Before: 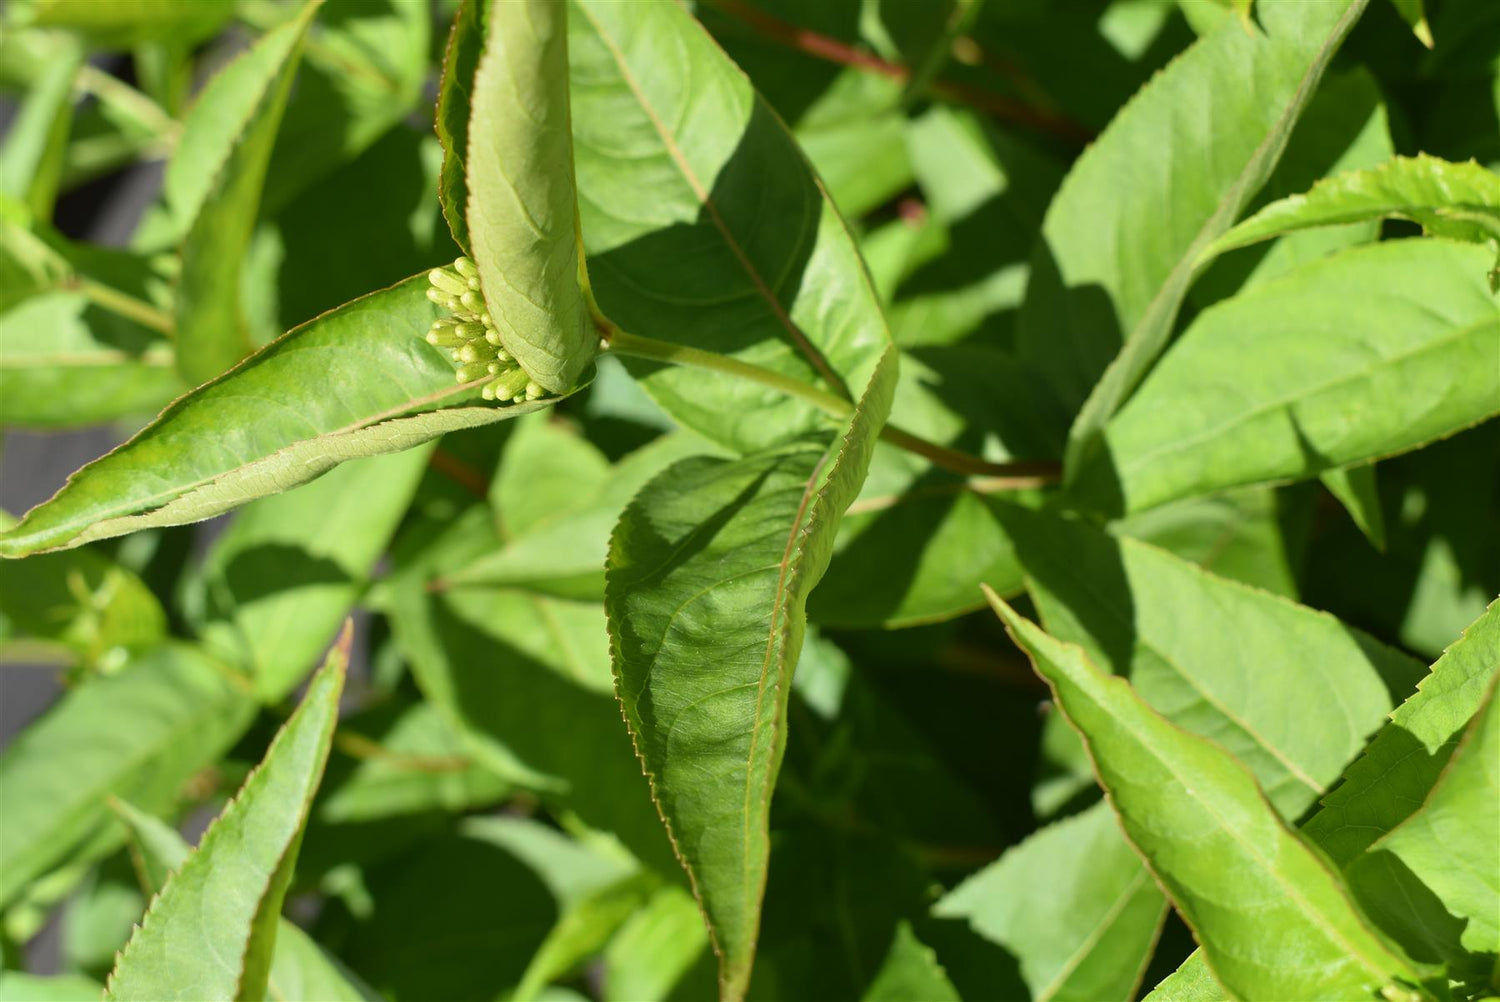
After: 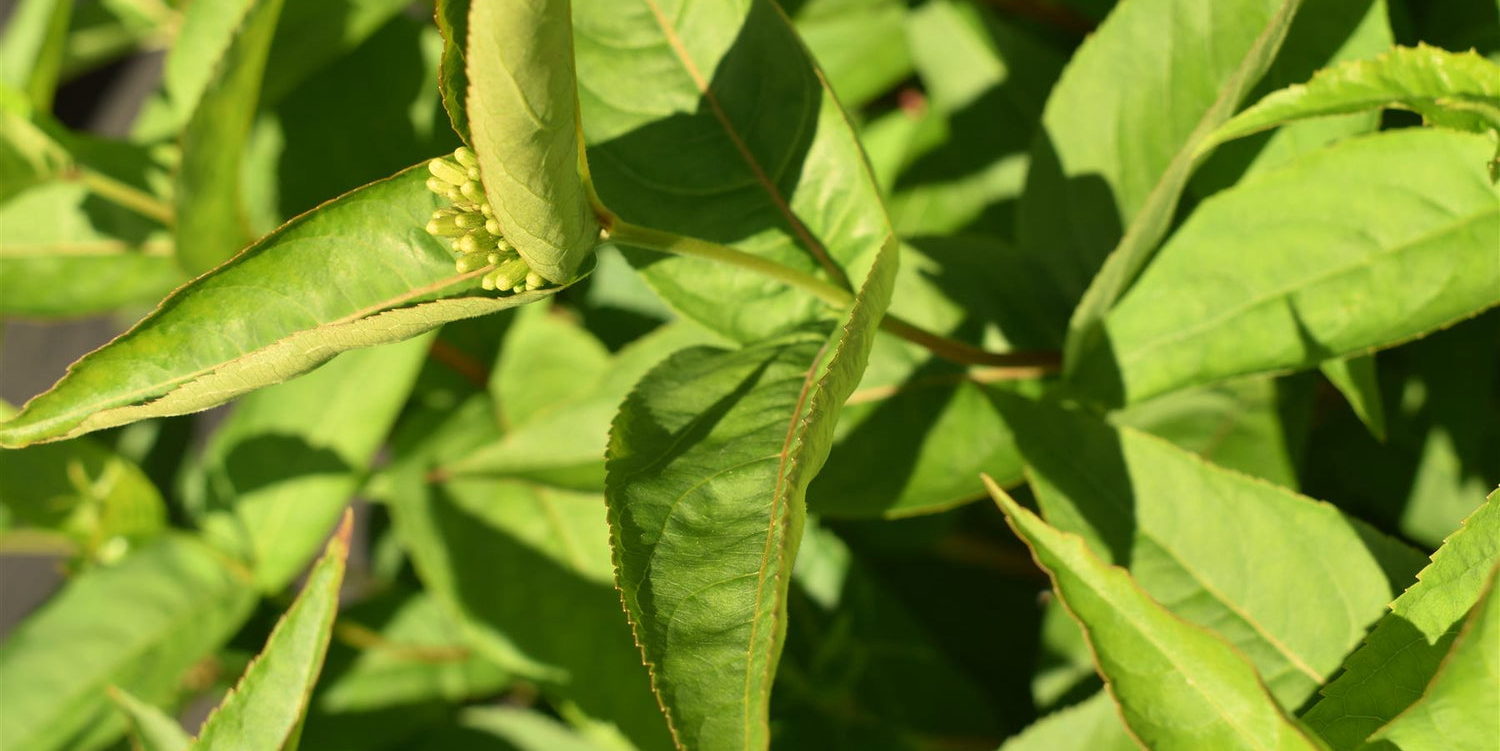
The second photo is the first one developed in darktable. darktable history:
white balance: red 1.08, blue 0.791
crop: top 11.038%, bottom 13.962%
